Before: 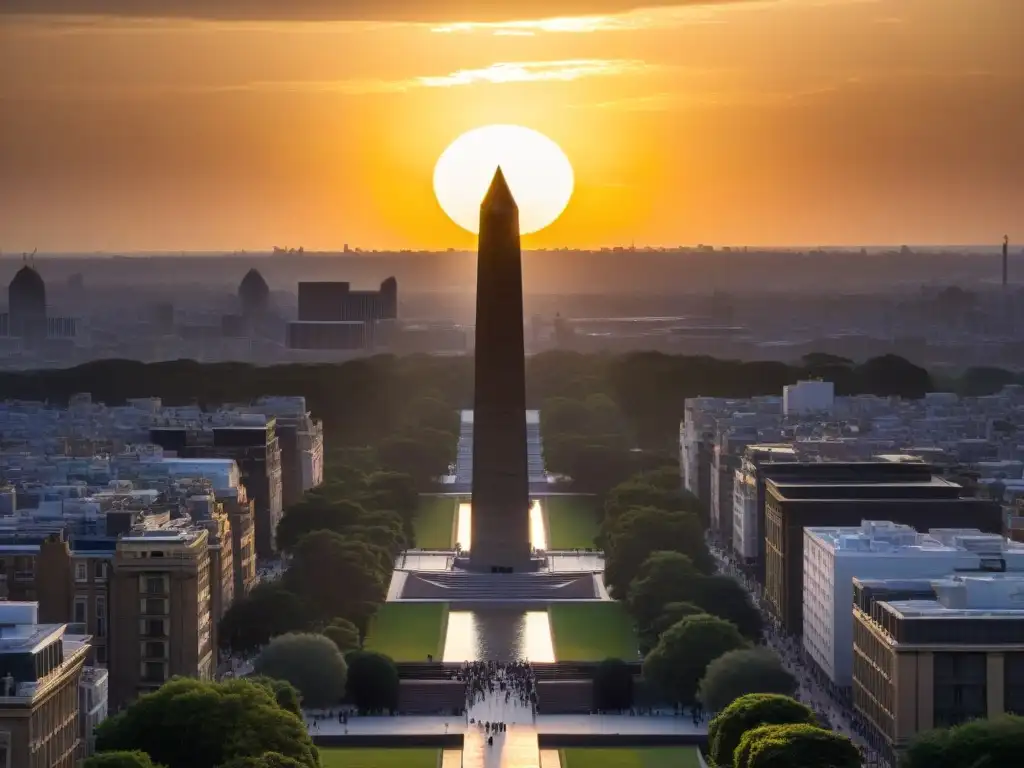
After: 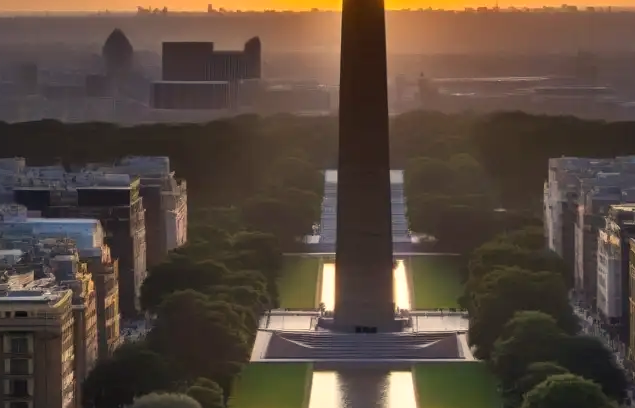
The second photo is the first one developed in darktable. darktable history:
white balance: red 1.045, blue 0.932
crop: left 13.312%, top 31.28%, right 24.627%, bottom 15.582%
